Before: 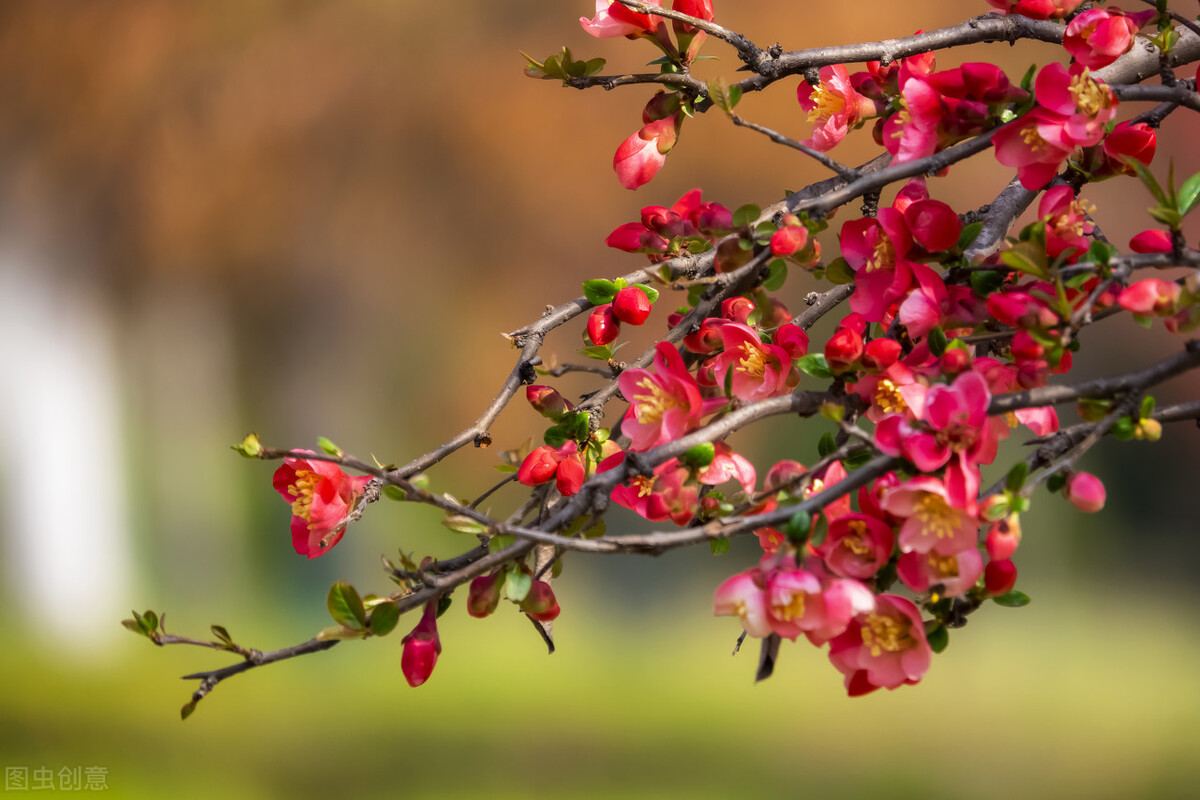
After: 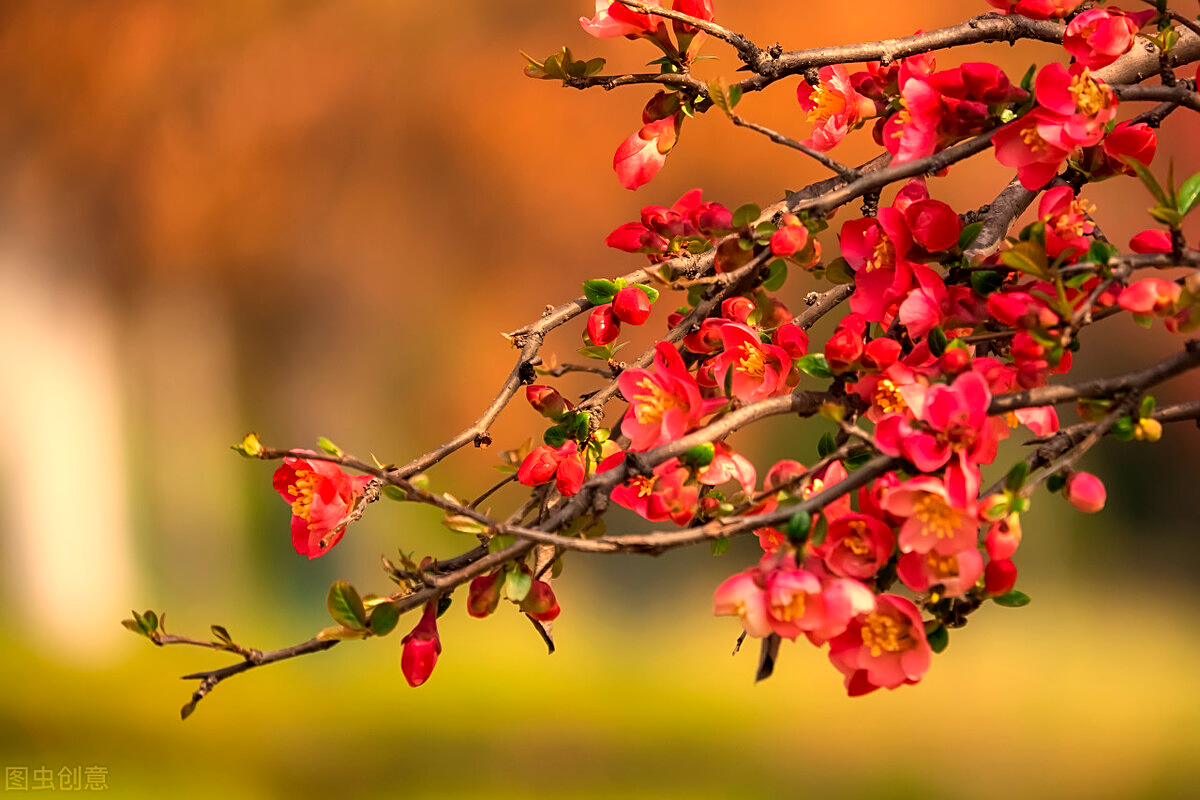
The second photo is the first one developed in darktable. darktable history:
color calibration: x 0.329, y 0.345, temperature 5633 K
sharpen: on, module defaults
white balance: red 1.138, green 0.996, blue 0.812
